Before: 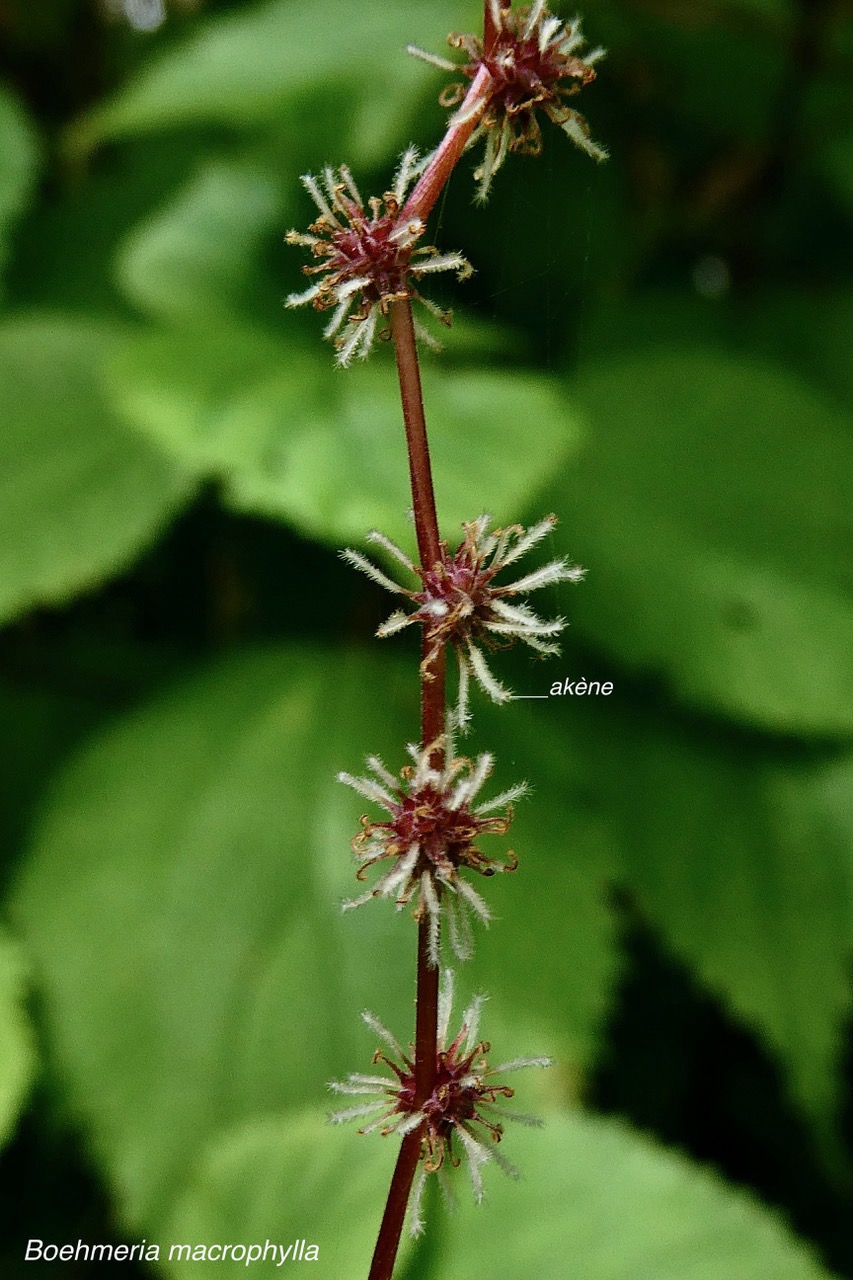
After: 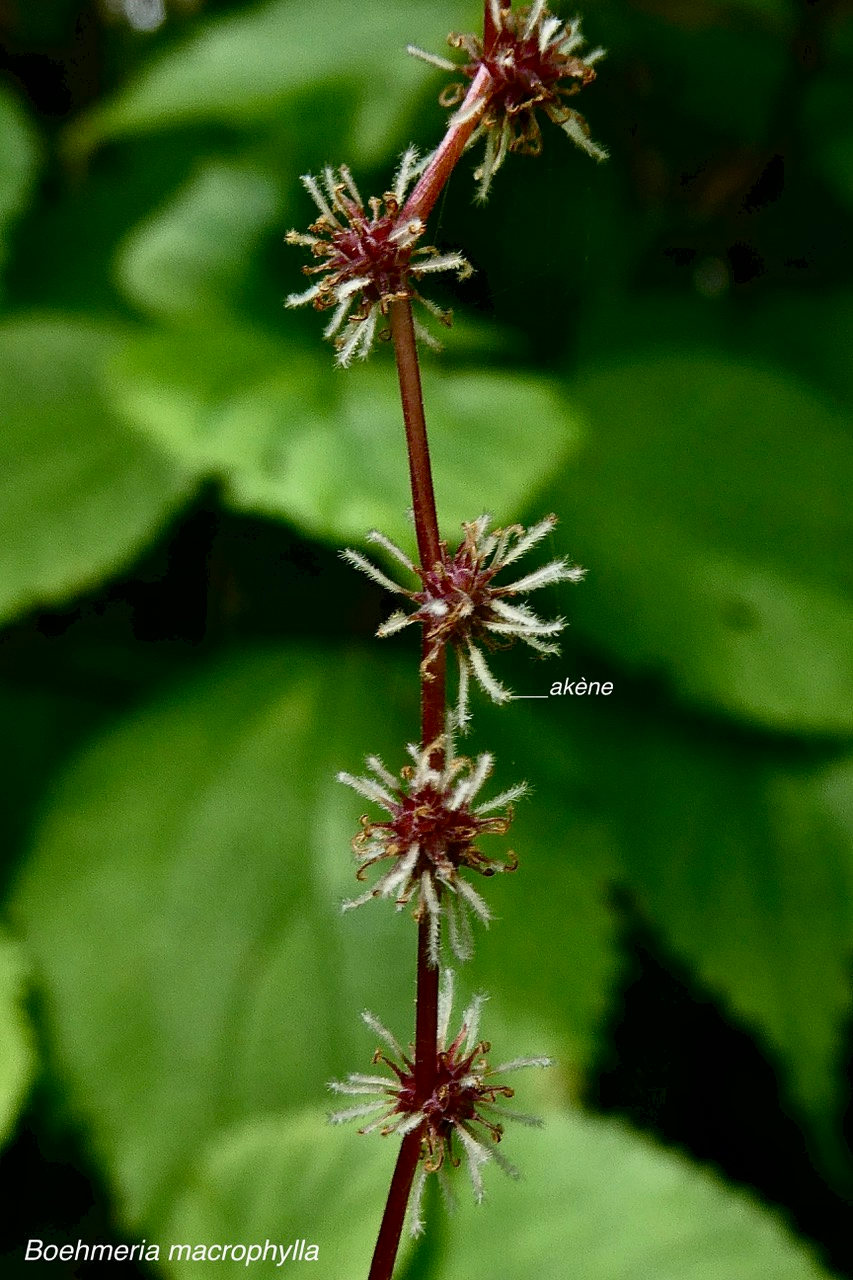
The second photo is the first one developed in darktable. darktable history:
tone curve: curves: ch0 [(0, 0) (0.003, 0.038) (0.011, 0.035) (0.025, 0.03) (0.044, 0.044) (0.069, 0.062) (0.1, 0.087) (0.136, 0.114) (0.177, 0.15) (0.224, 0.193) (0.277, 0.242) (0.335, 0.299) (0.399, 0.361) (0.468, 0.437) (0.543, 0.521) (0.623, 0.614) (0.709, 0.717) (0.801, 0.817) (0.898, 0.913) (1, 1)], color space Lab, independent channels, preserve colors none
